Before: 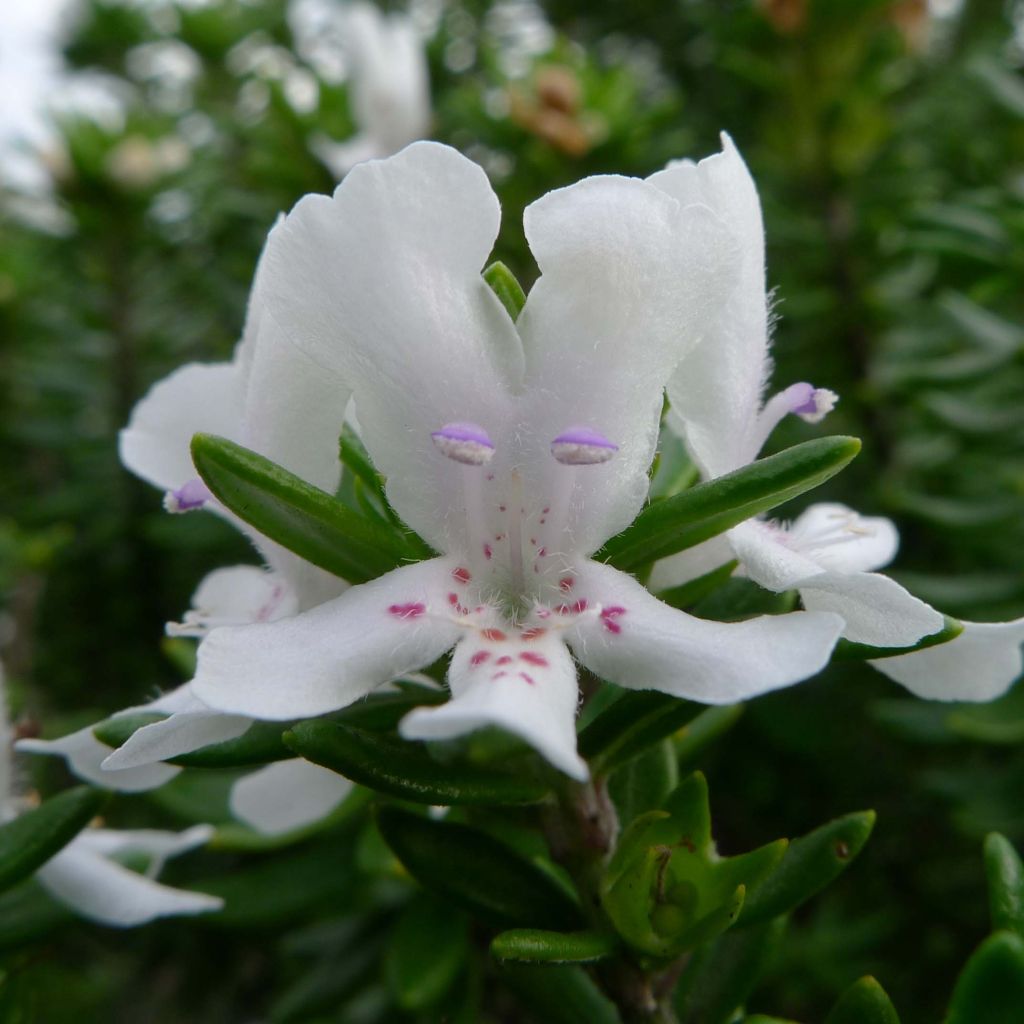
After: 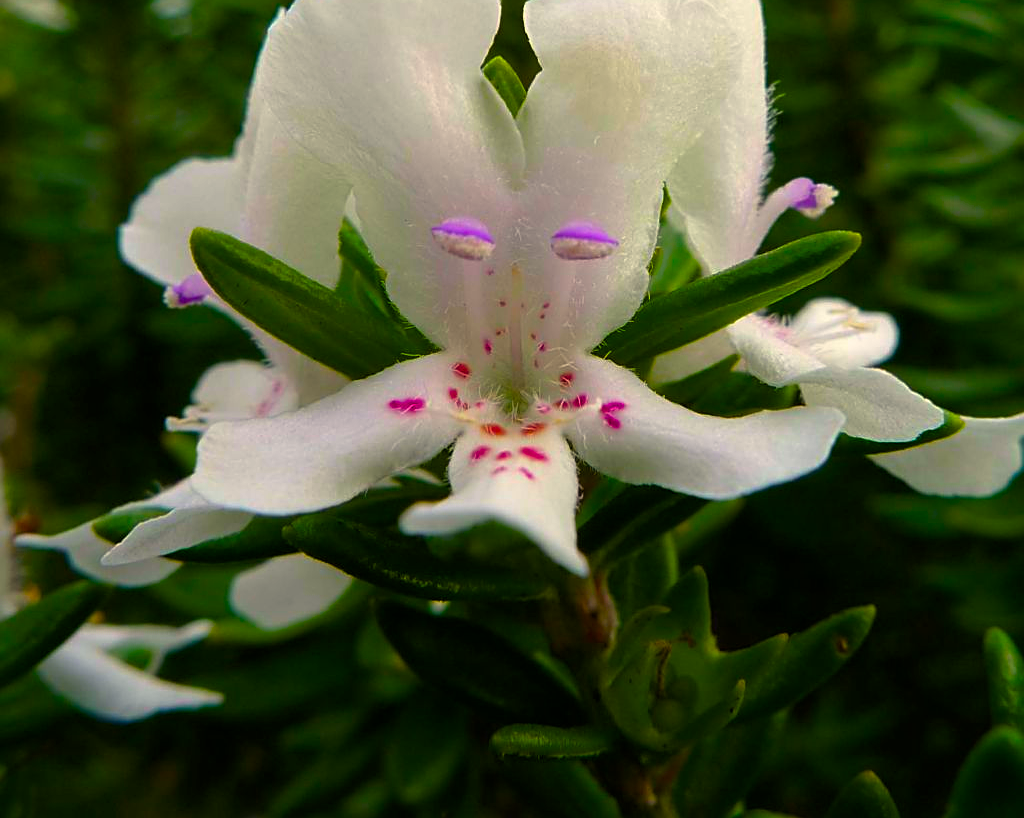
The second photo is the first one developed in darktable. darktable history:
crop and rotate: top 20.071%
color balance rgb: shadows lift › chroma 1.005%, shadows lift › hue 28.92°, linear chroma grading › global chroma 9.124%, perceptual saturation grading › global saturation 64.284%, perceptual saturation grading › highlights 49.351%, perceptual saturation grading › shadows 29.435%, global vibrance 24.976%, contrast 10.362%
sharpen: on, module defaults
color correction: highlights a* 2.71, highlights b* 23.2
tone curve: curves: ch0 [(0, 0) (0.641, 0.595) (1, 1)], color space Lab, independent channels, preserve colors none
